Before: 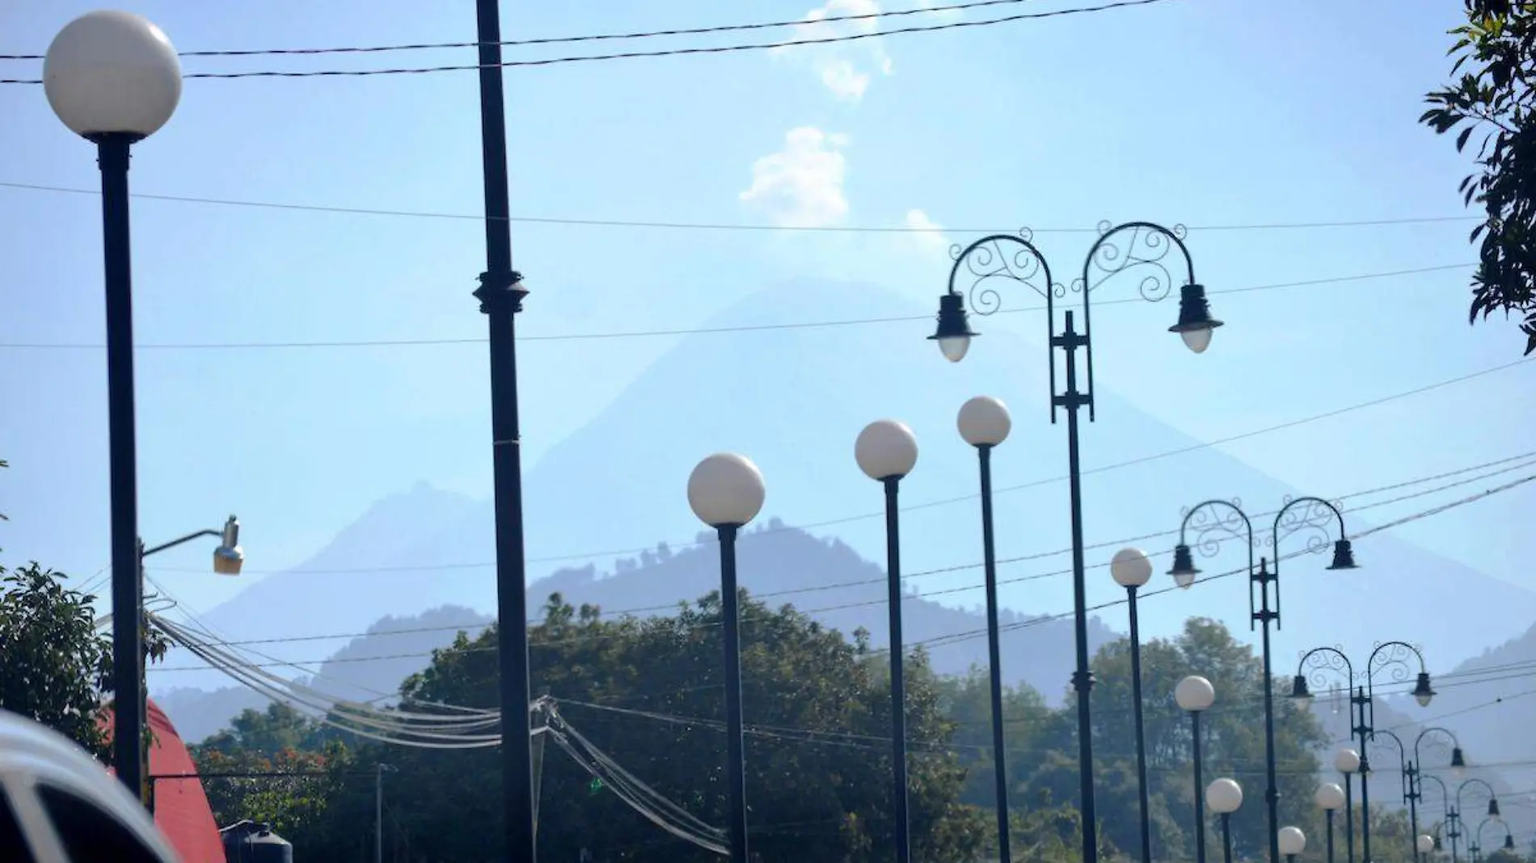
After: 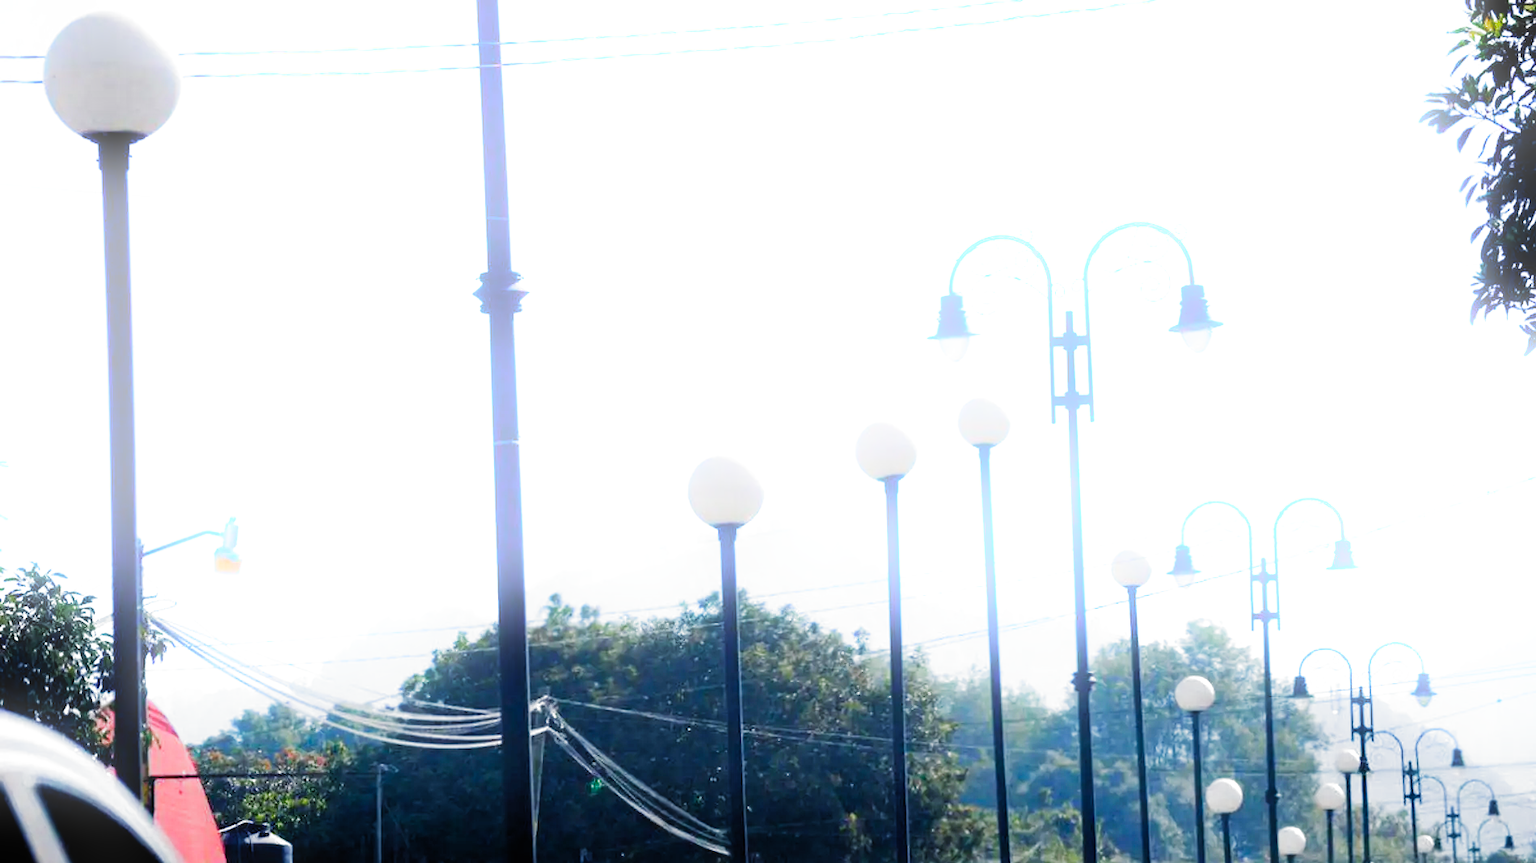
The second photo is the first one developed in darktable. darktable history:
filmic rgb: black relative exposure -6.43 EV, white relative exposure 2.43 EV, threshold 3 EV, hardness 5.27, latitude 0.1%, contrast 1.425, highlights saturation mix 2%, preserve chrominance no, color science v5 (2021), contrast in shadows safe, contrast in highlights safe, enable highlight reconstruction true
bloom: size 9%, threshold 100%, strength 7%
exposure: black level correction 0, exposure 1.173 EV, compensate exposure bias true, compensate highlight preservation false
